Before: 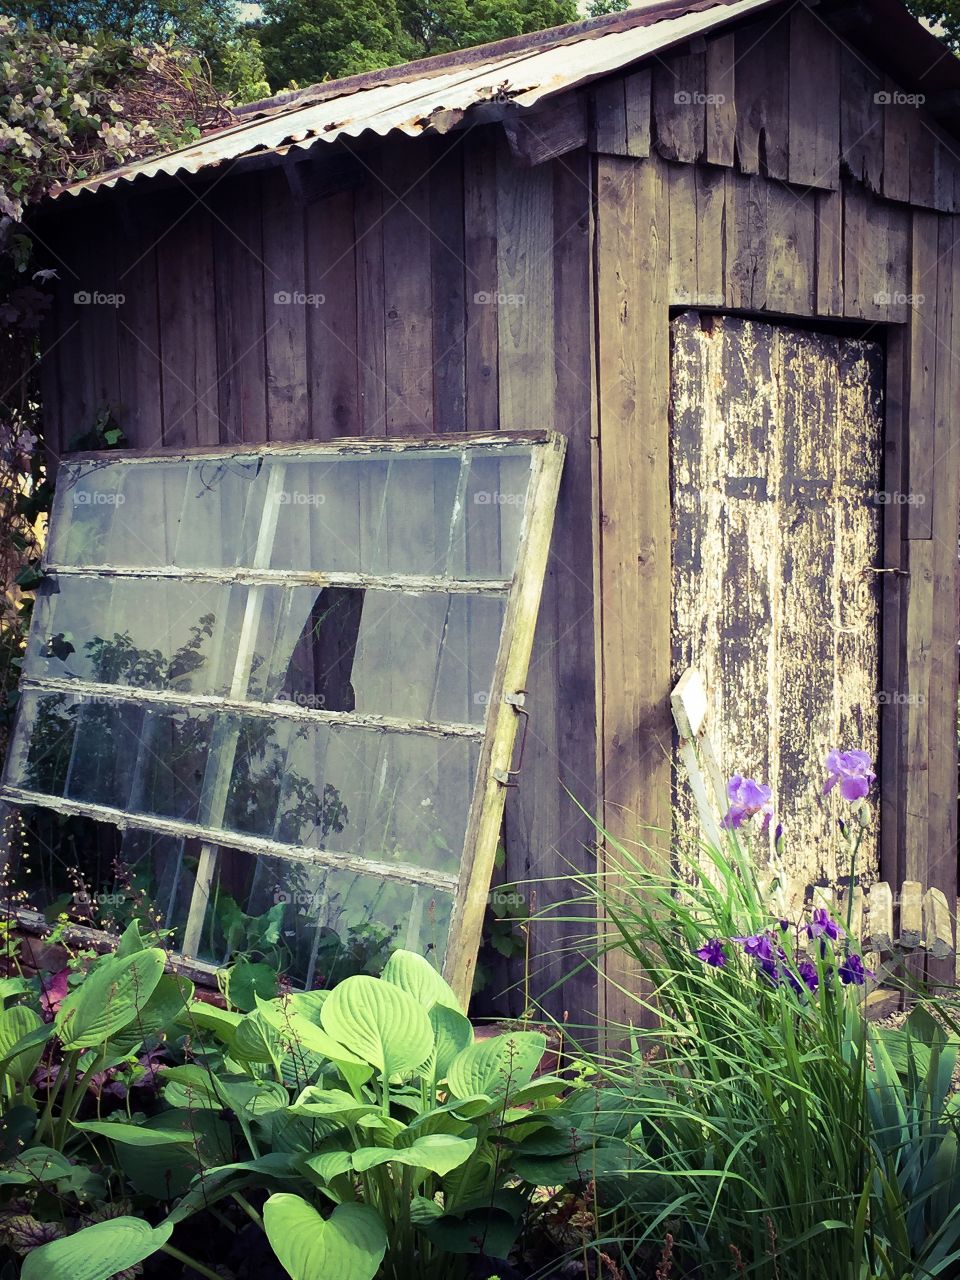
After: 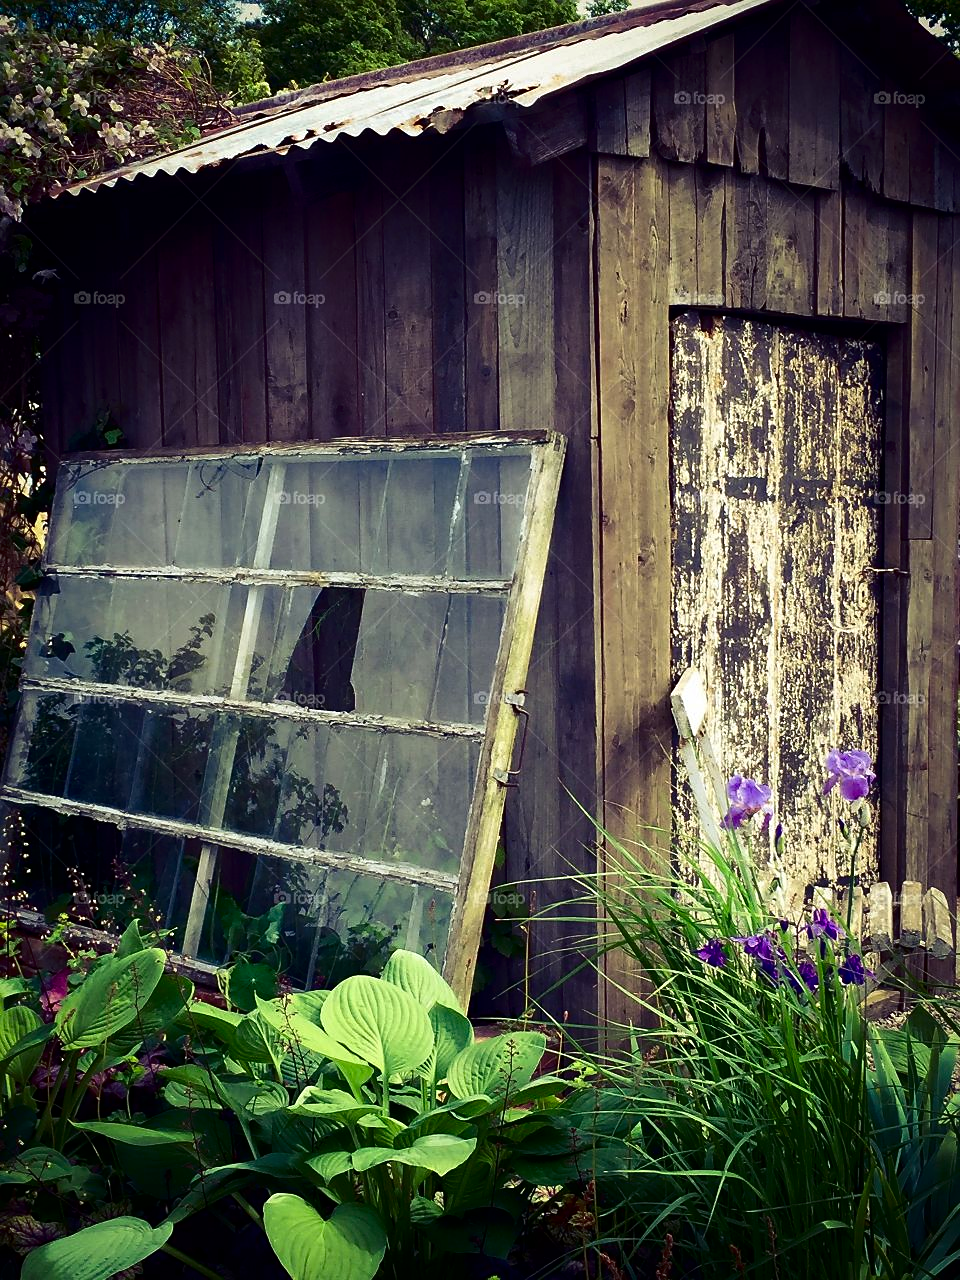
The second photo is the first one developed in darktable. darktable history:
sharpen: radius 1.585, amount 0.375, threshold 1.33
contrast brightness saturation: contrast 0.101, brightness -0.27, saturation 0.137
